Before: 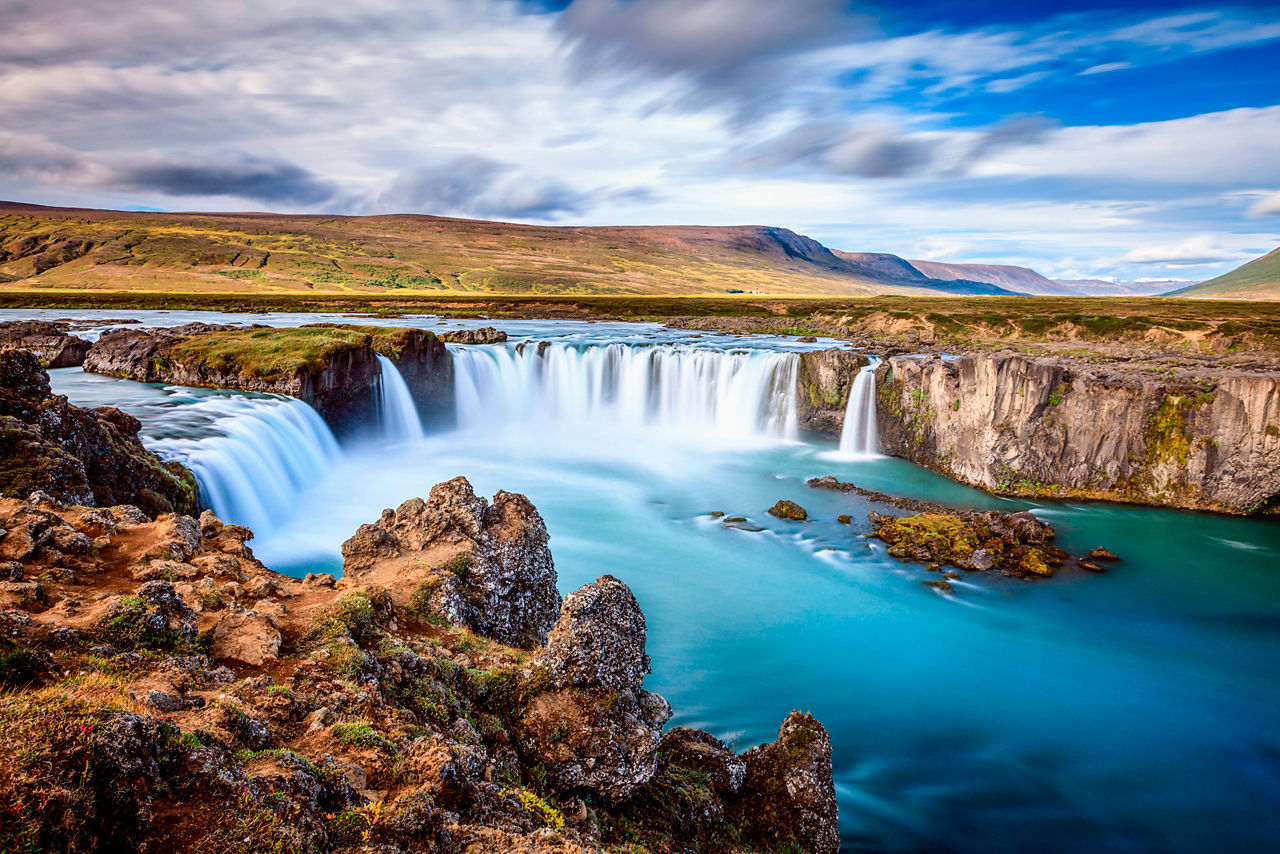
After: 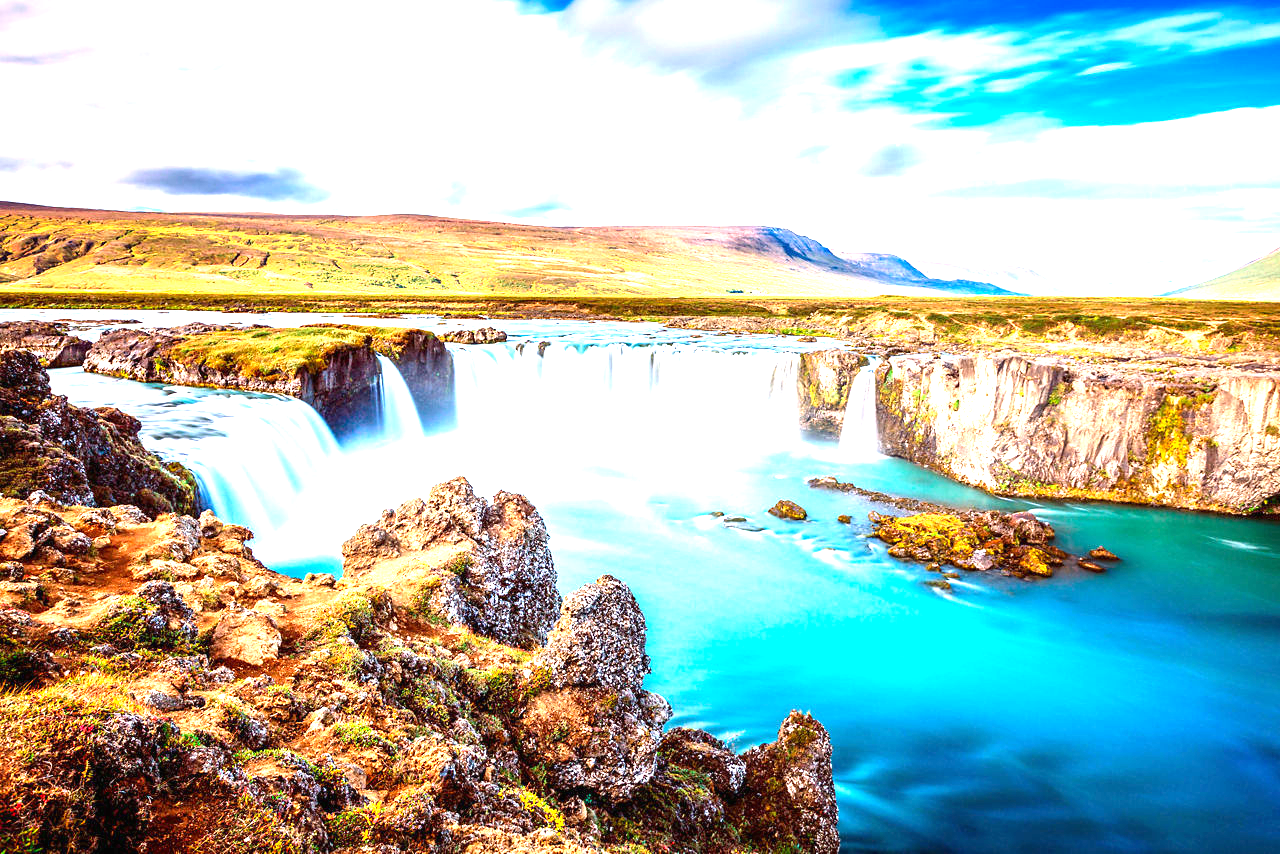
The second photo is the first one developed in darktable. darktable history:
color zones: curves: ch1 [(0, 0.523) (0.143, 0.545) (0.286, 0.52) (0.429, 0.506) (0.571, 0.503) (0.714, 0.503) (0.857, 0.508) (1, 0.523)]
exposure: black level correction 0, exposure 1.896 EV, compensate highlight preservation false
